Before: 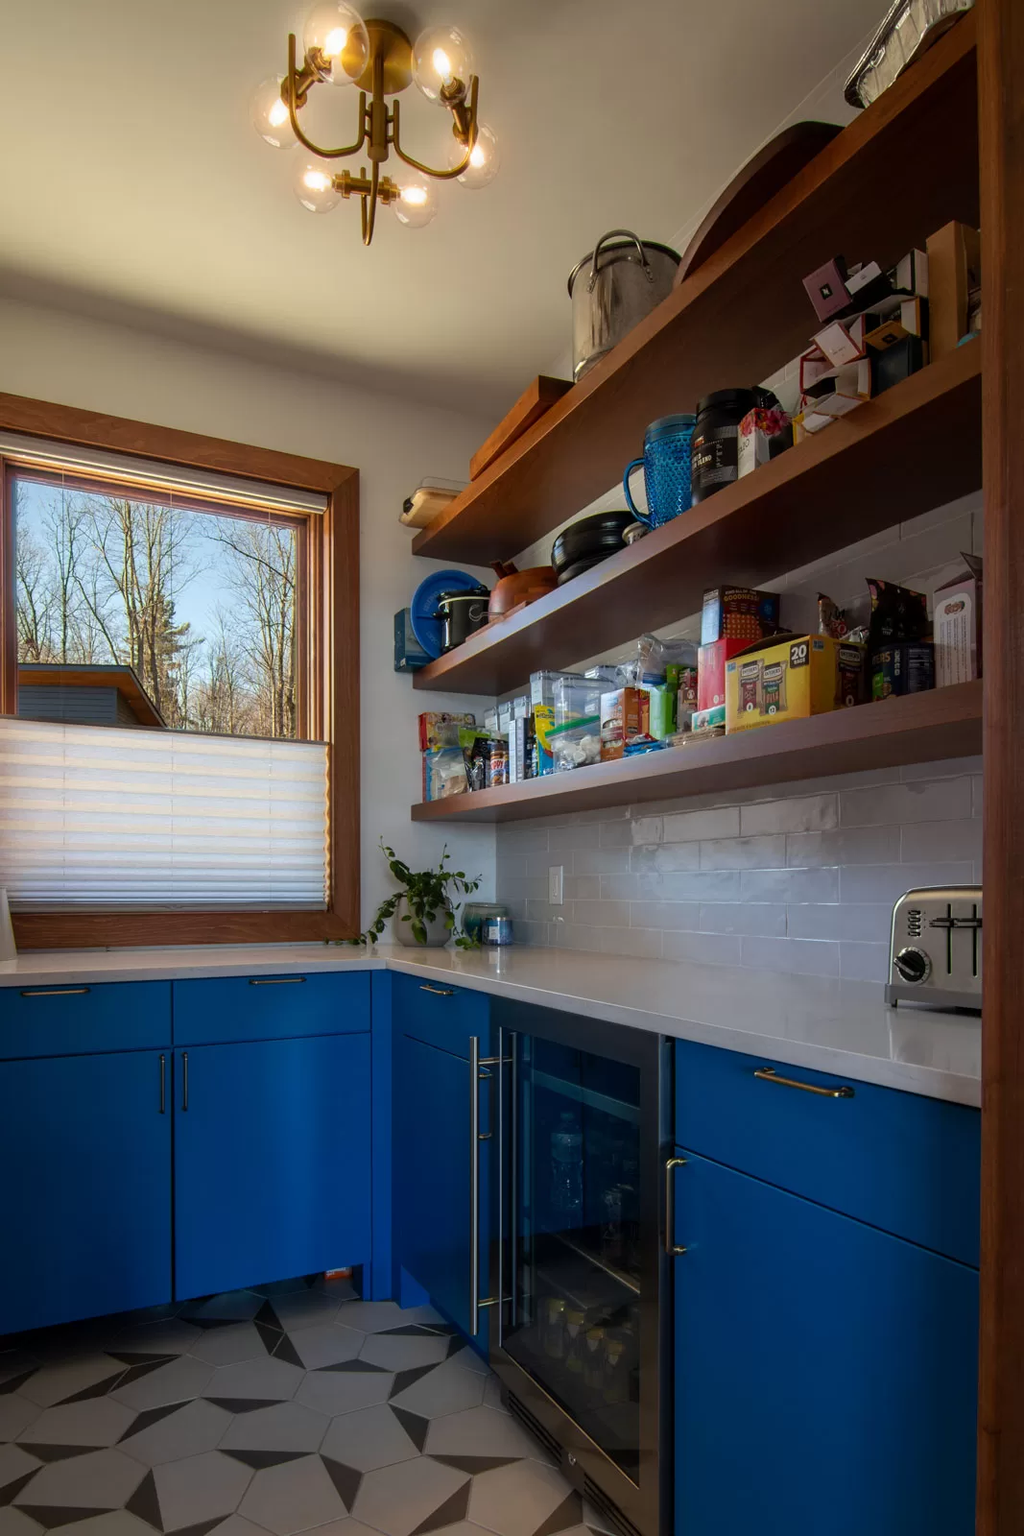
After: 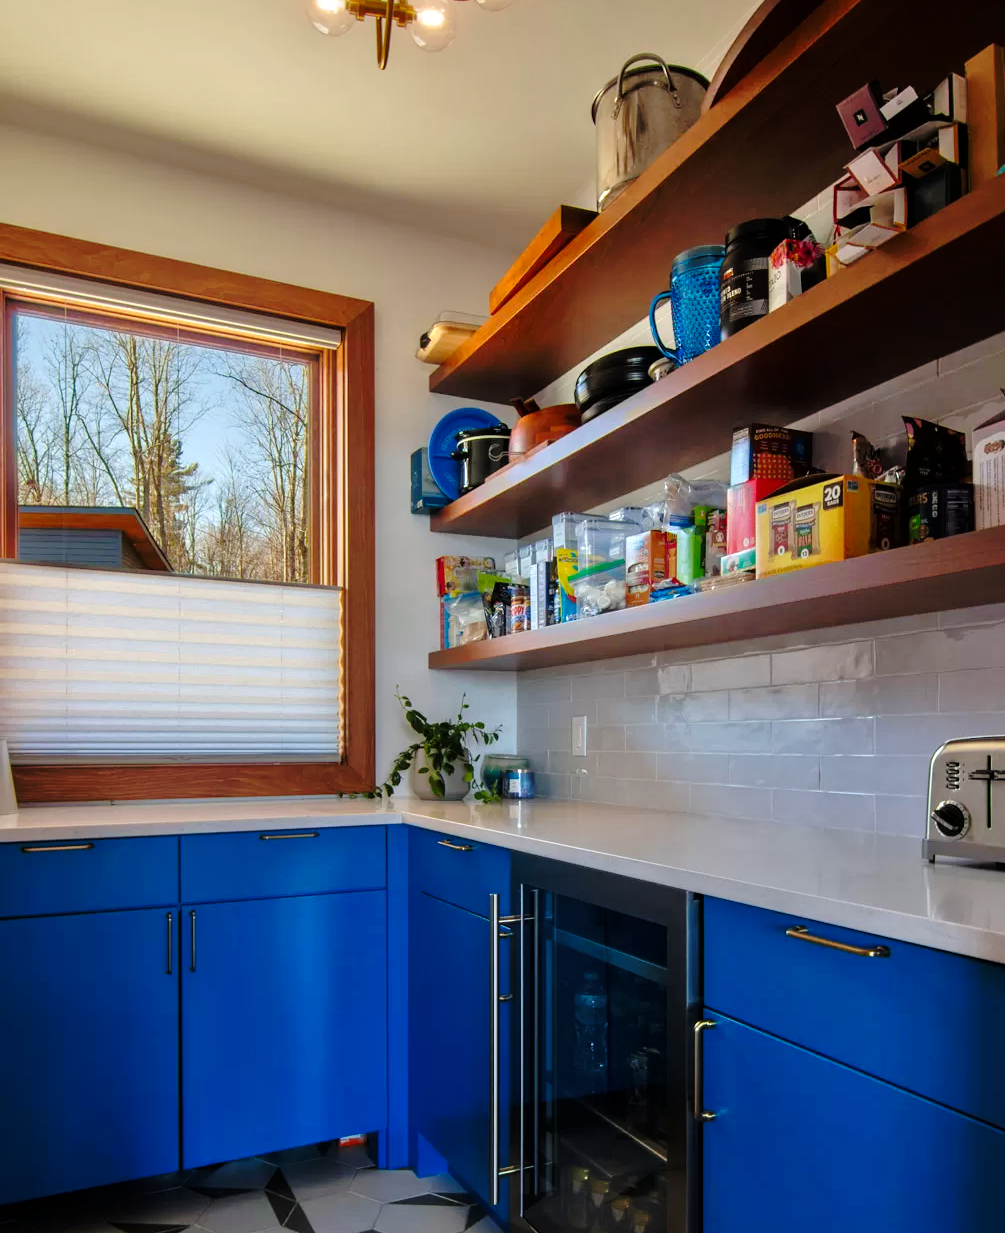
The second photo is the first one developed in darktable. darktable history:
tone equalizer: -7 EV 0.15 EV, -6 EV 0.6 EV, -5 EV 1.15 EV, -4 EV 1.33 EV, -3 EV 1.15 EV, -2 EV 0.6 EV, -1 EV 0.15 EV, mask exposure compensation -0.5 EV
crop and rotate: angle 0.03°, top 11.643%, right 5.651%, bottom 11.189%
base curve: curves: ch0 [(0, 0) (0.073, 0.04) (0.157, 0.139) (0.492, 0.492) (0.758, 0.758) (1, 1)], preserve colors none
